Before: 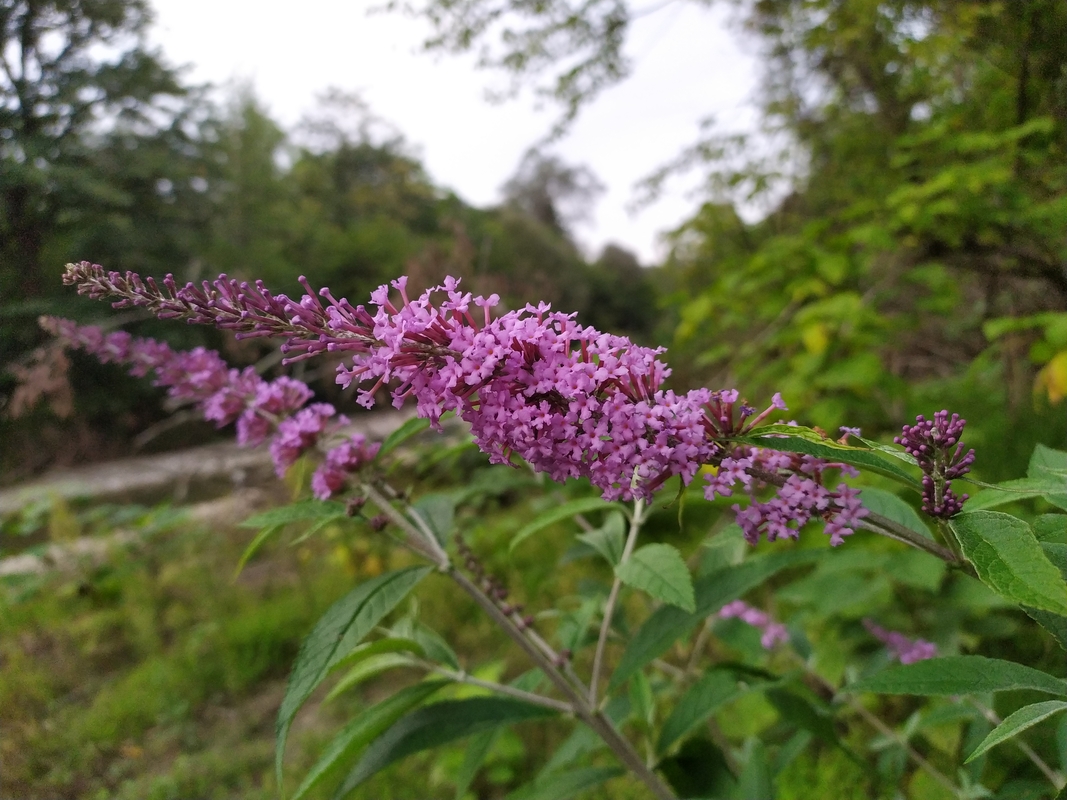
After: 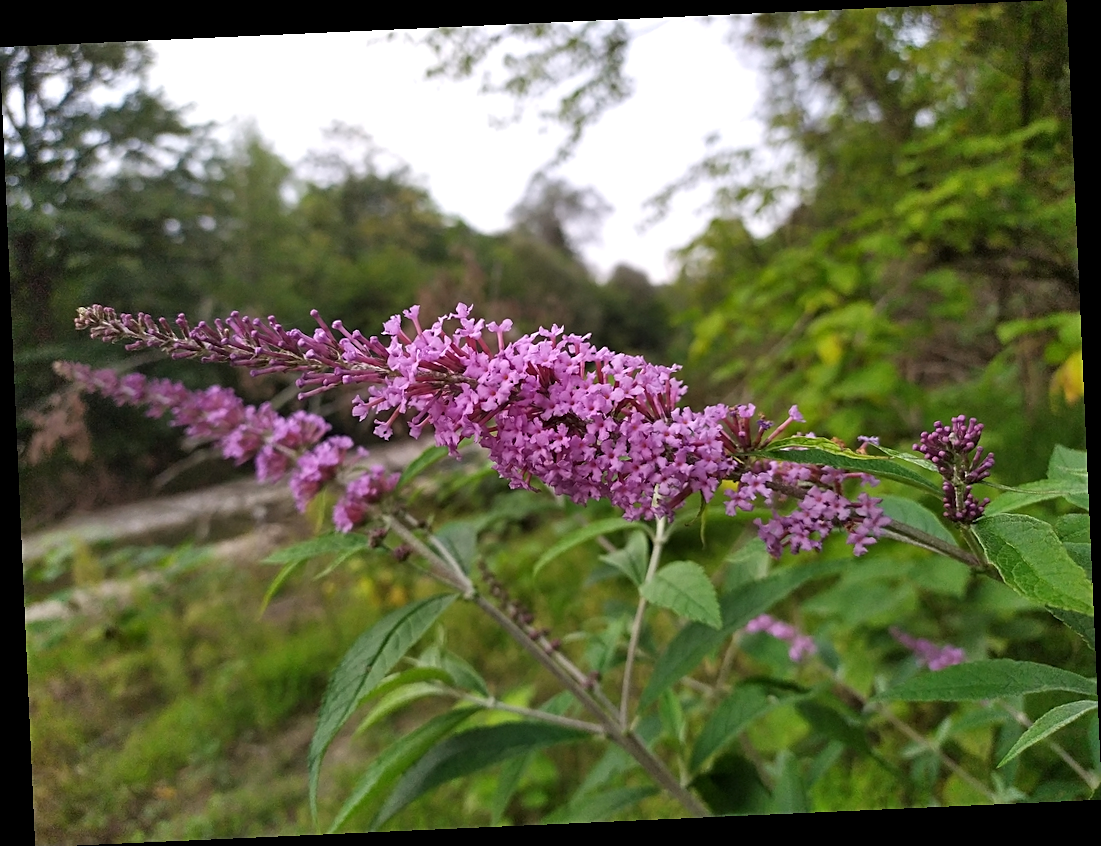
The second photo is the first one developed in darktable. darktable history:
rotate and perspective: rotation -2.56°, automatic cropping off
sharpen: on, module defaults
exposure: exposure 0.197 EV, compensate highlight preservation false
